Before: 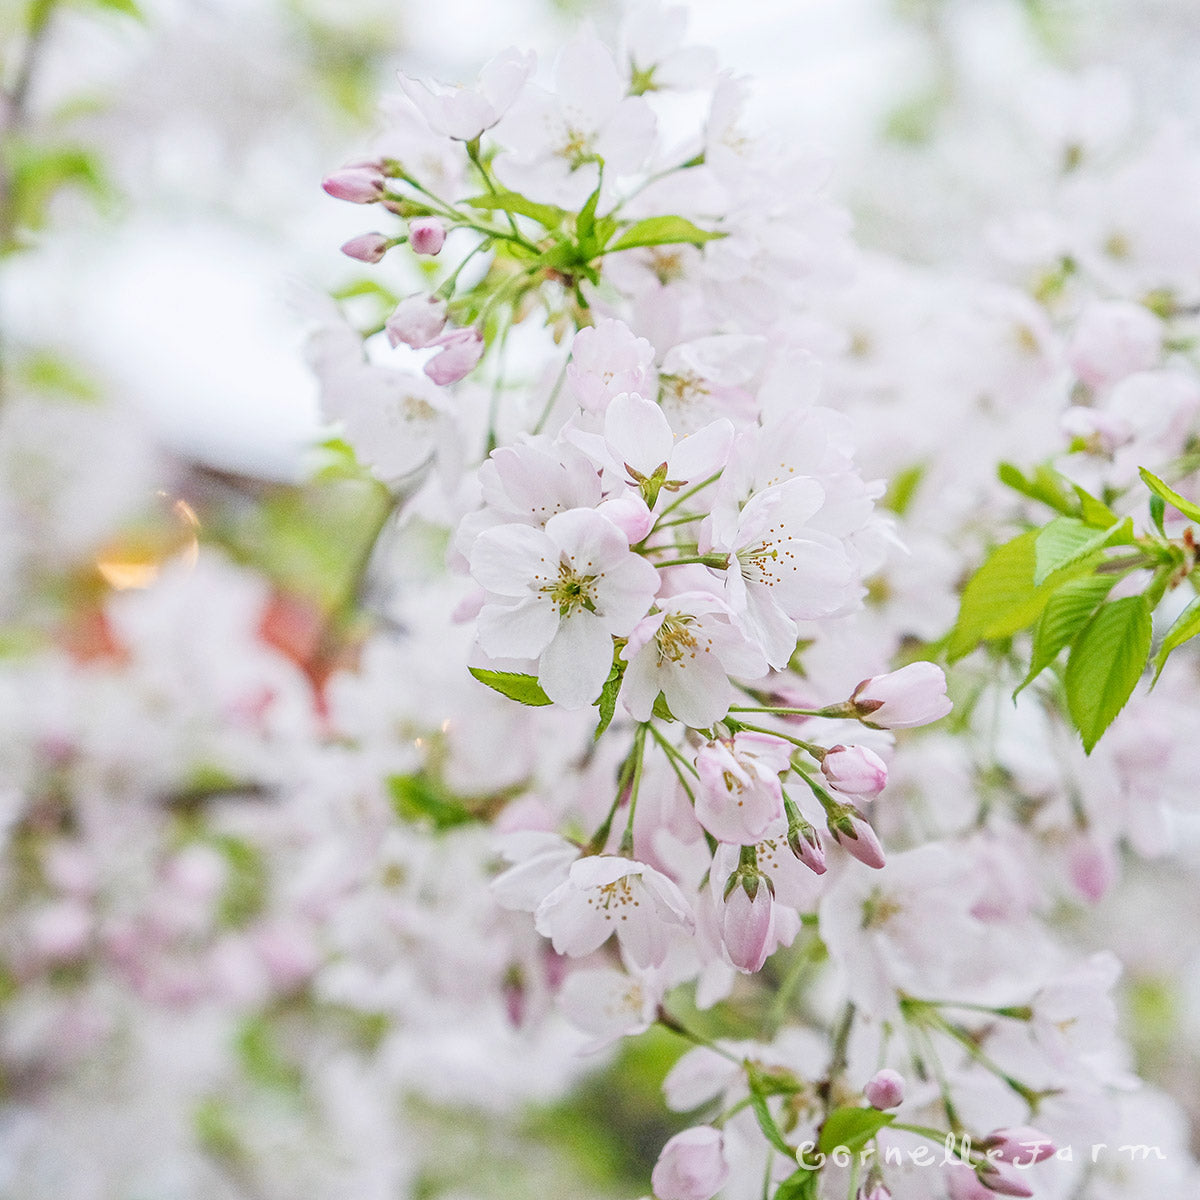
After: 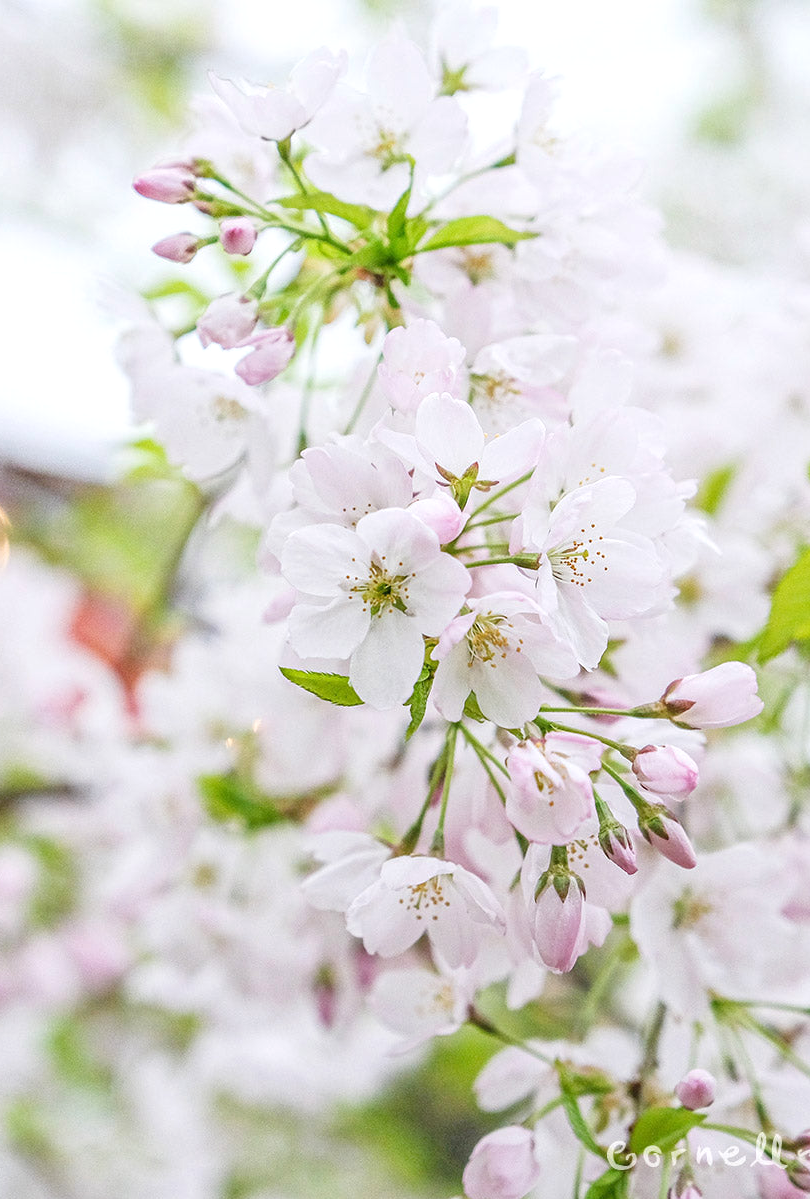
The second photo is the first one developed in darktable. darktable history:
exposure: exposure 0.2 EV, compensate highlight preservation false
crop and rotate: left 15.775%, right 16.712%
